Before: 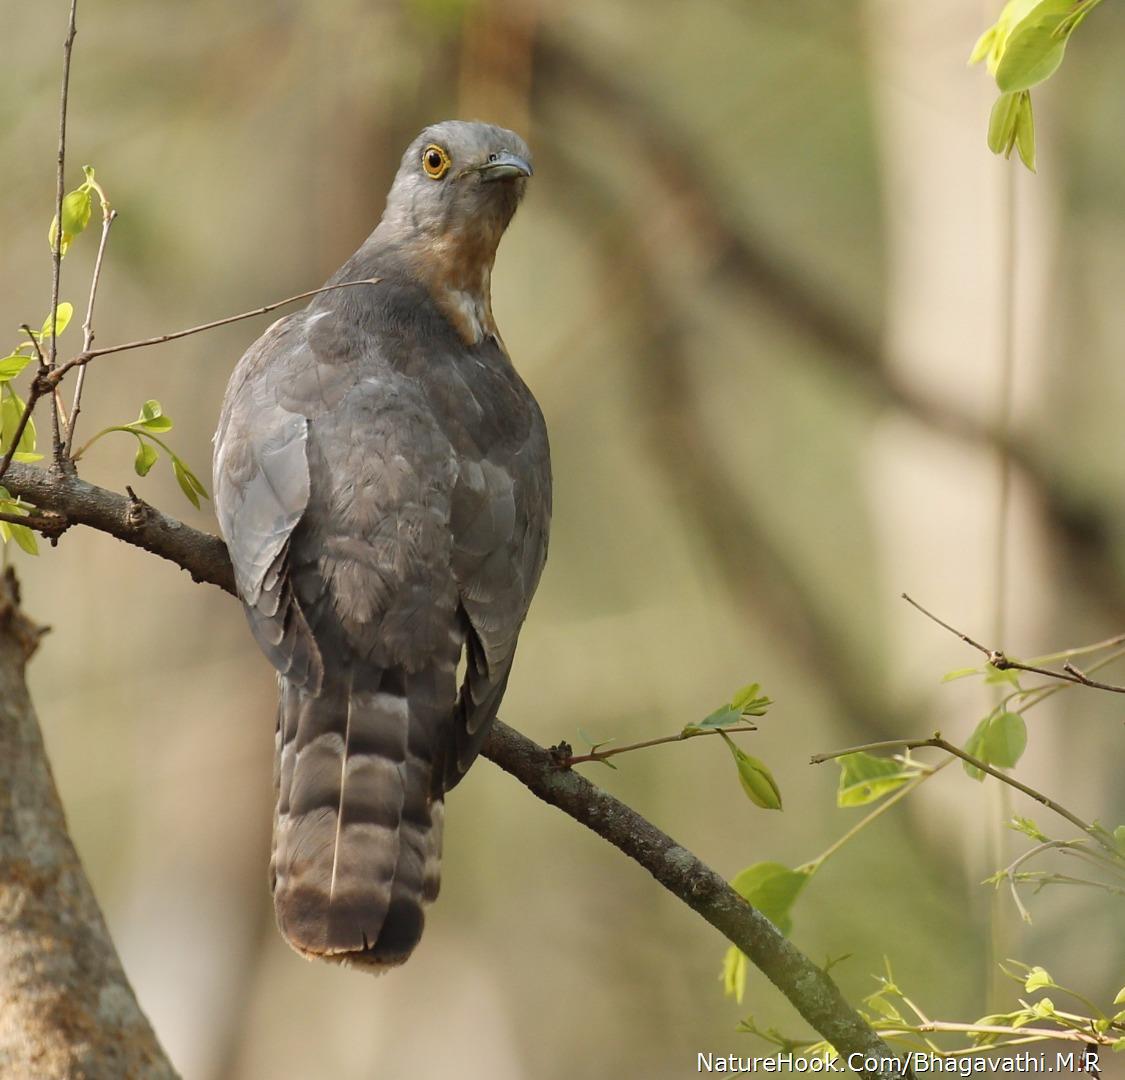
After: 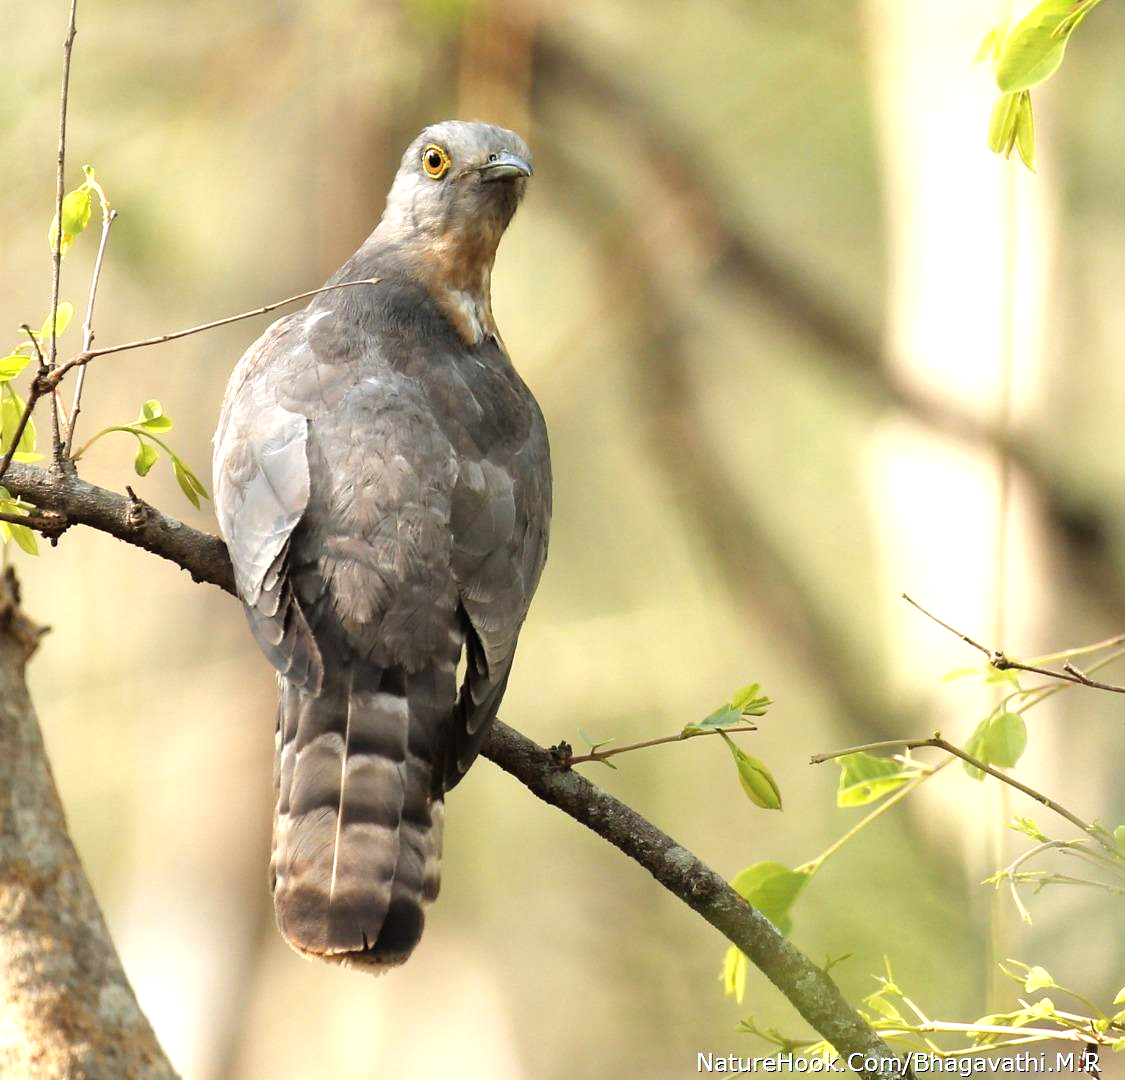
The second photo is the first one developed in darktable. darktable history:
tone equalizer: -8 EV -1.07 EV, -7 EV -1.01 EV, -6 EV -0.903 EV, -5 EV -0.568 EV, -3 EV 0.609 EV, -2 EV 0.87 EV, -1 EV 0.999 EV, +0 EV 1.07 EV
